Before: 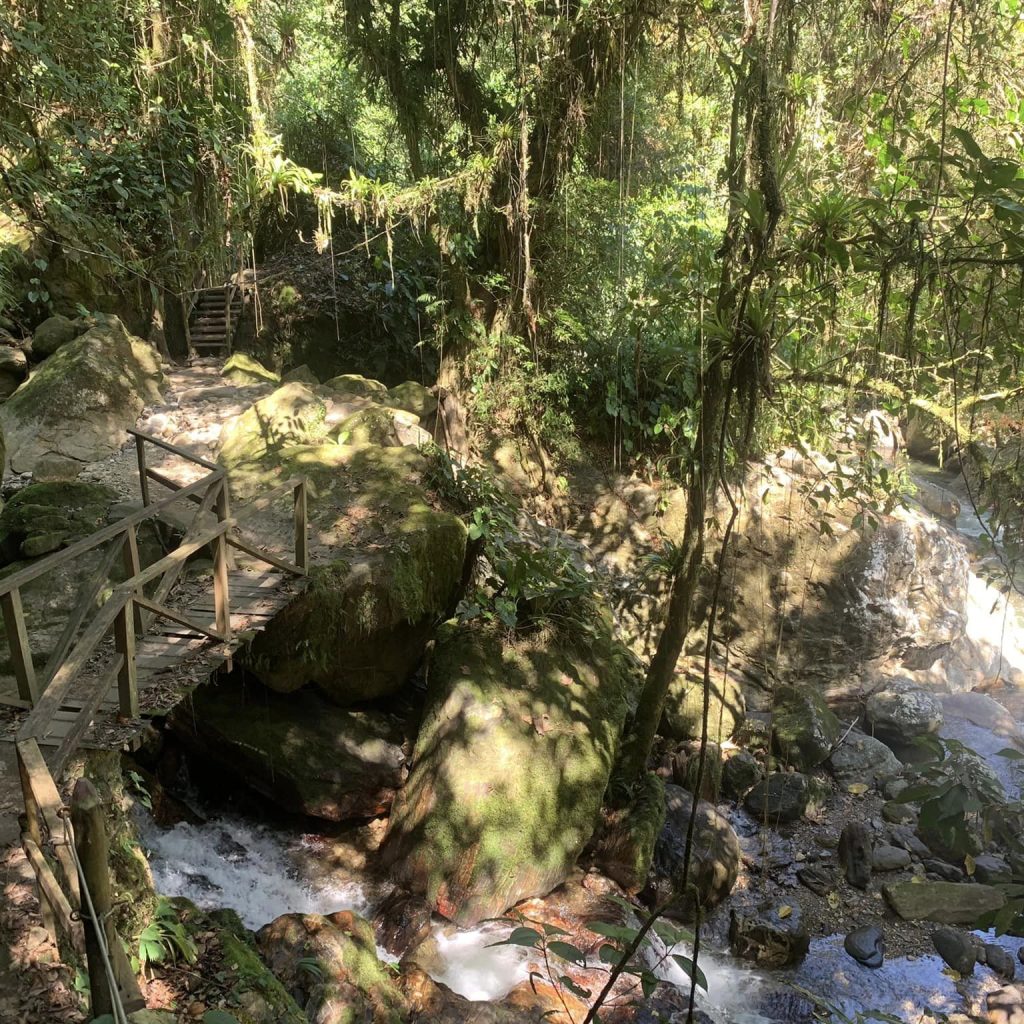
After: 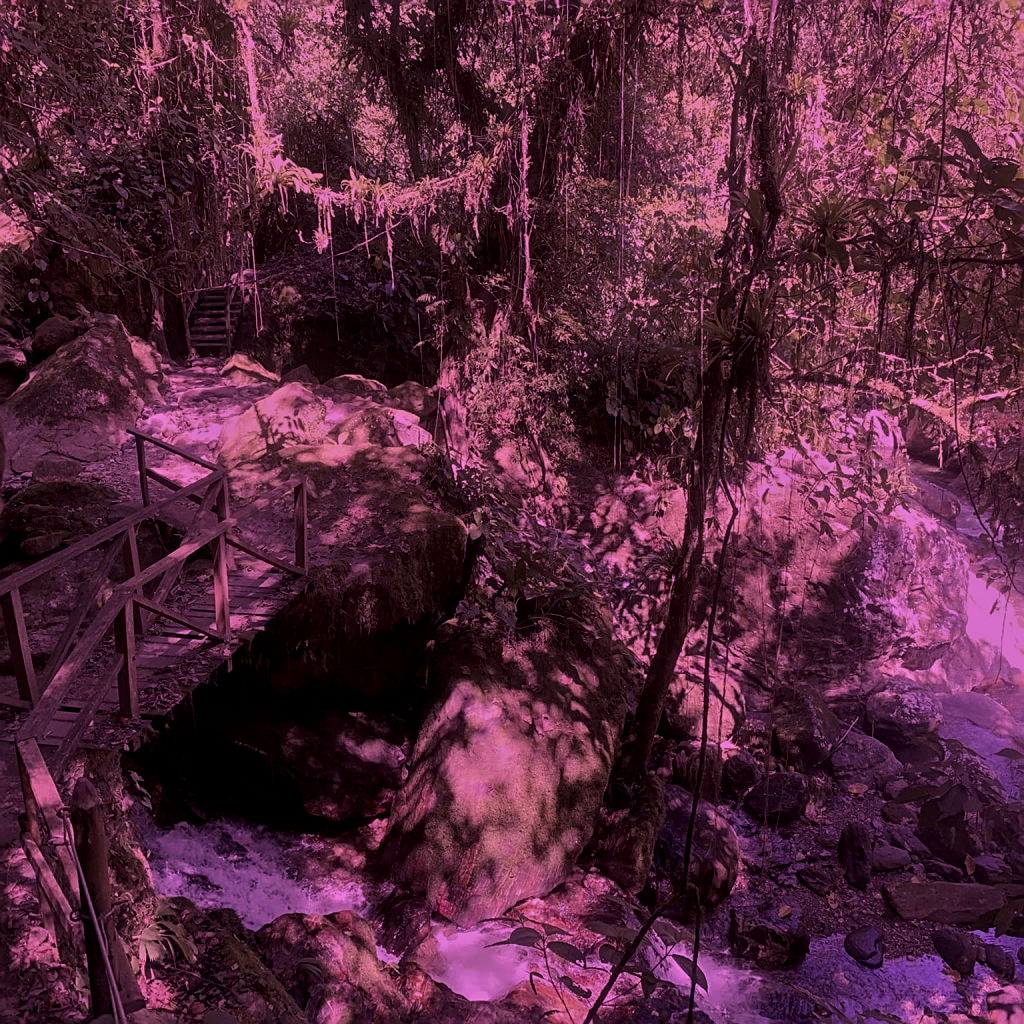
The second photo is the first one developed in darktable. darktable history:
color calibration: illuminant custom, x 0.261, y 0.521, temperature 7054.11 K
tone equalizer: -8 EV -2 EV, -7 EV -2 EV, -6 EV -2 EV, -5 EV -2 EV, -4 EV -2 EV, -3 EV -2 EV, -2 EV -2 EV, -1 EV -1.63 EV, +0 EV -2 EV
haze removal: strength -0.05
local contrast: on, module defaults
sharpen: on, module defaults
